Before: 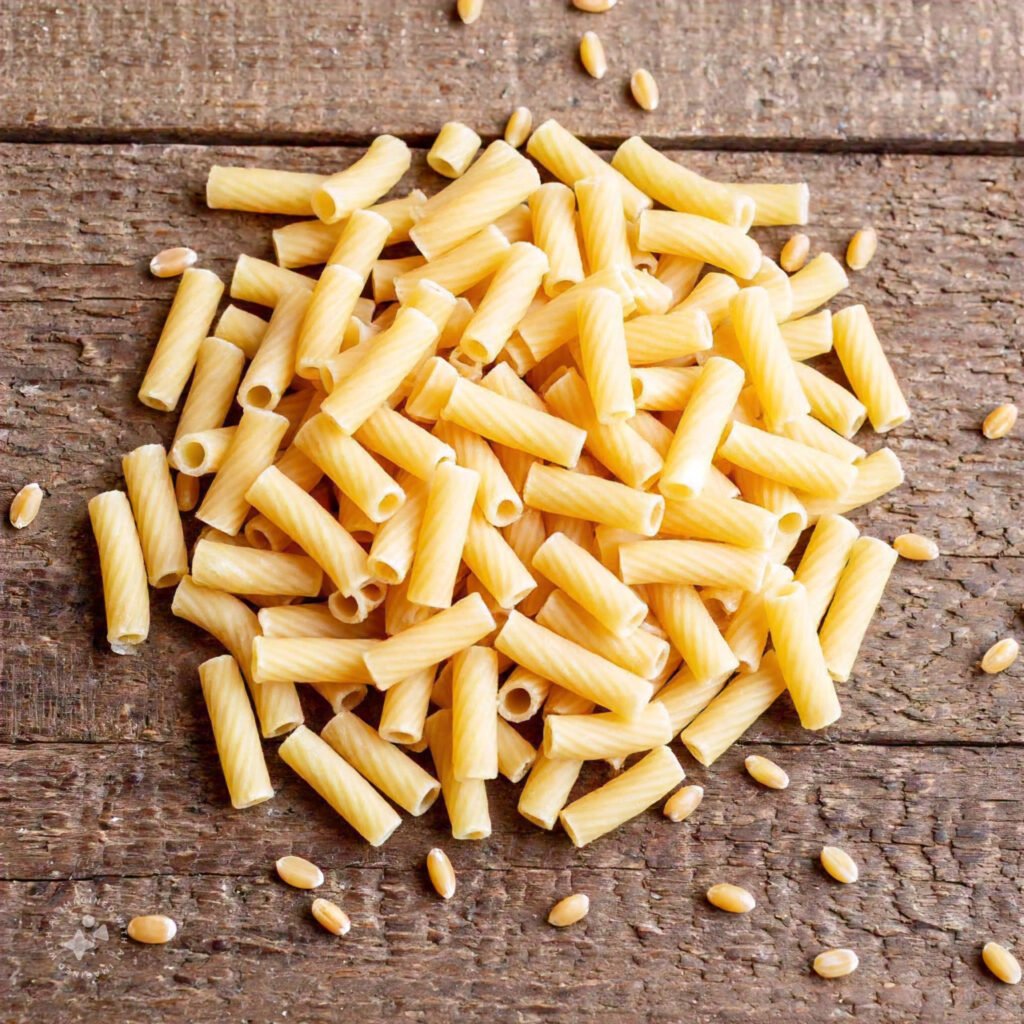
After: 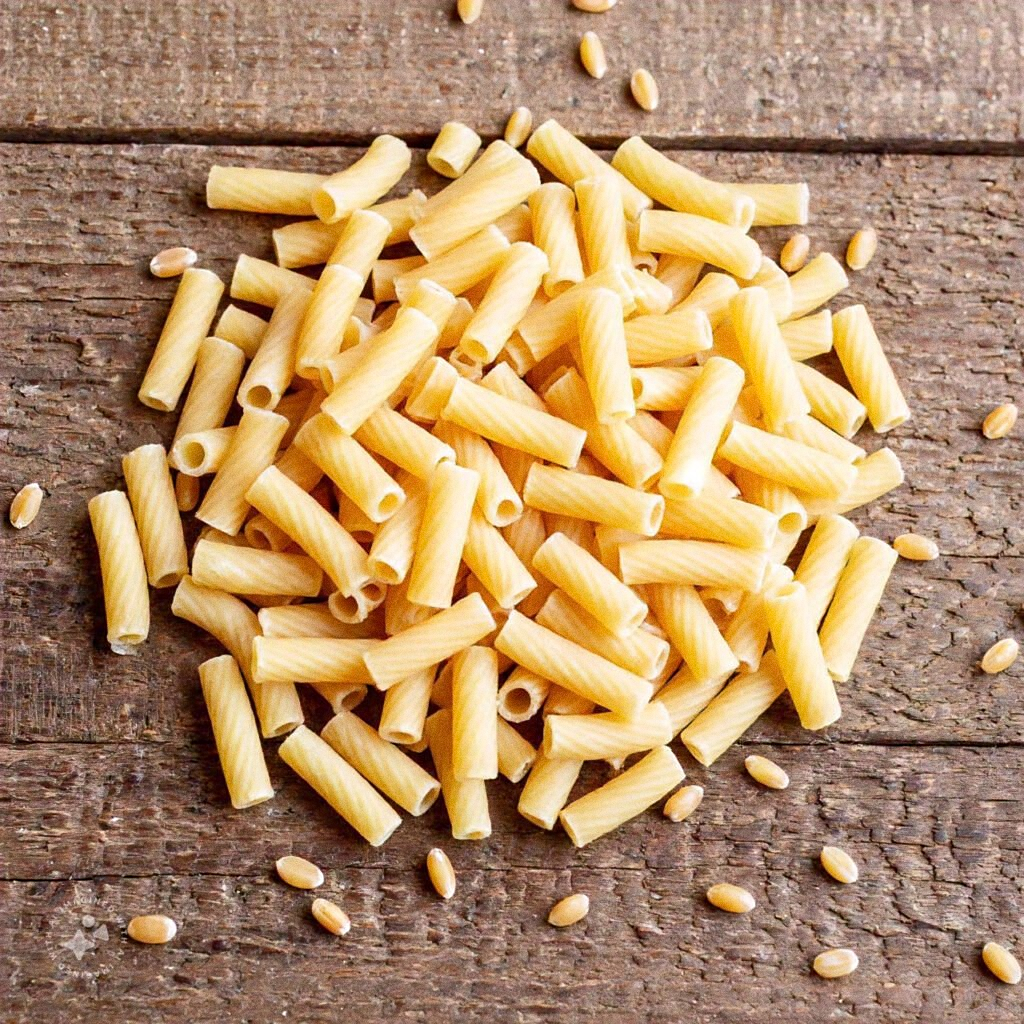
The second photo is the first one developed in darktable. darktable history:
sharpen: radius 1.272, amount 0.305, threshold 0
grain: coarseness 0.09 ISO
